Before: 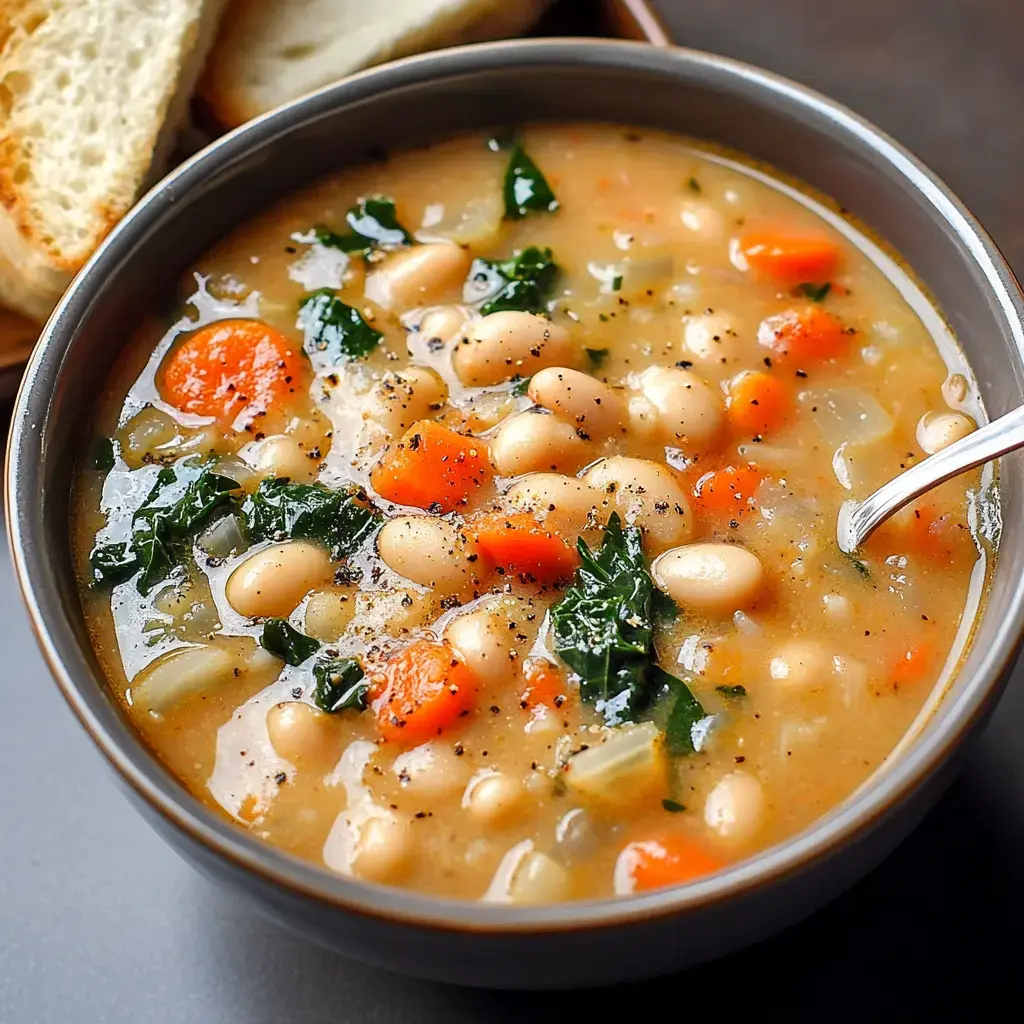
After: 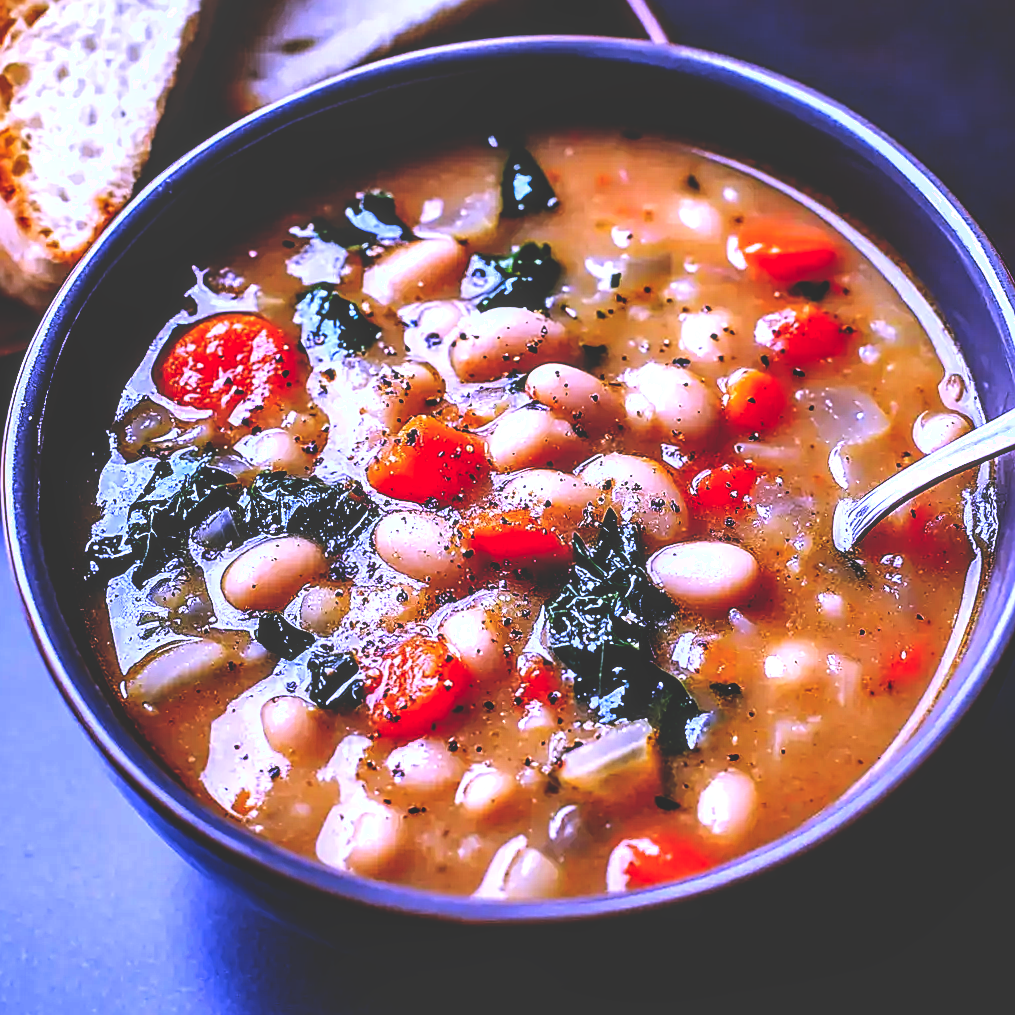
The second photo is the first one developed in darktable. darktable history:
crop and rotate: angle -0.5°
sharpen: on, module defaults
contrast brightness saturation: contrast 0.07
exposure: compensate highlight preservation false
local contrast: detail 130%
white balance: red 0.98, blue 1.61
base curve: curves: ch0 [(0, 0.036) (0.083, 0.04) (0.804, 1)], preserve colors none
